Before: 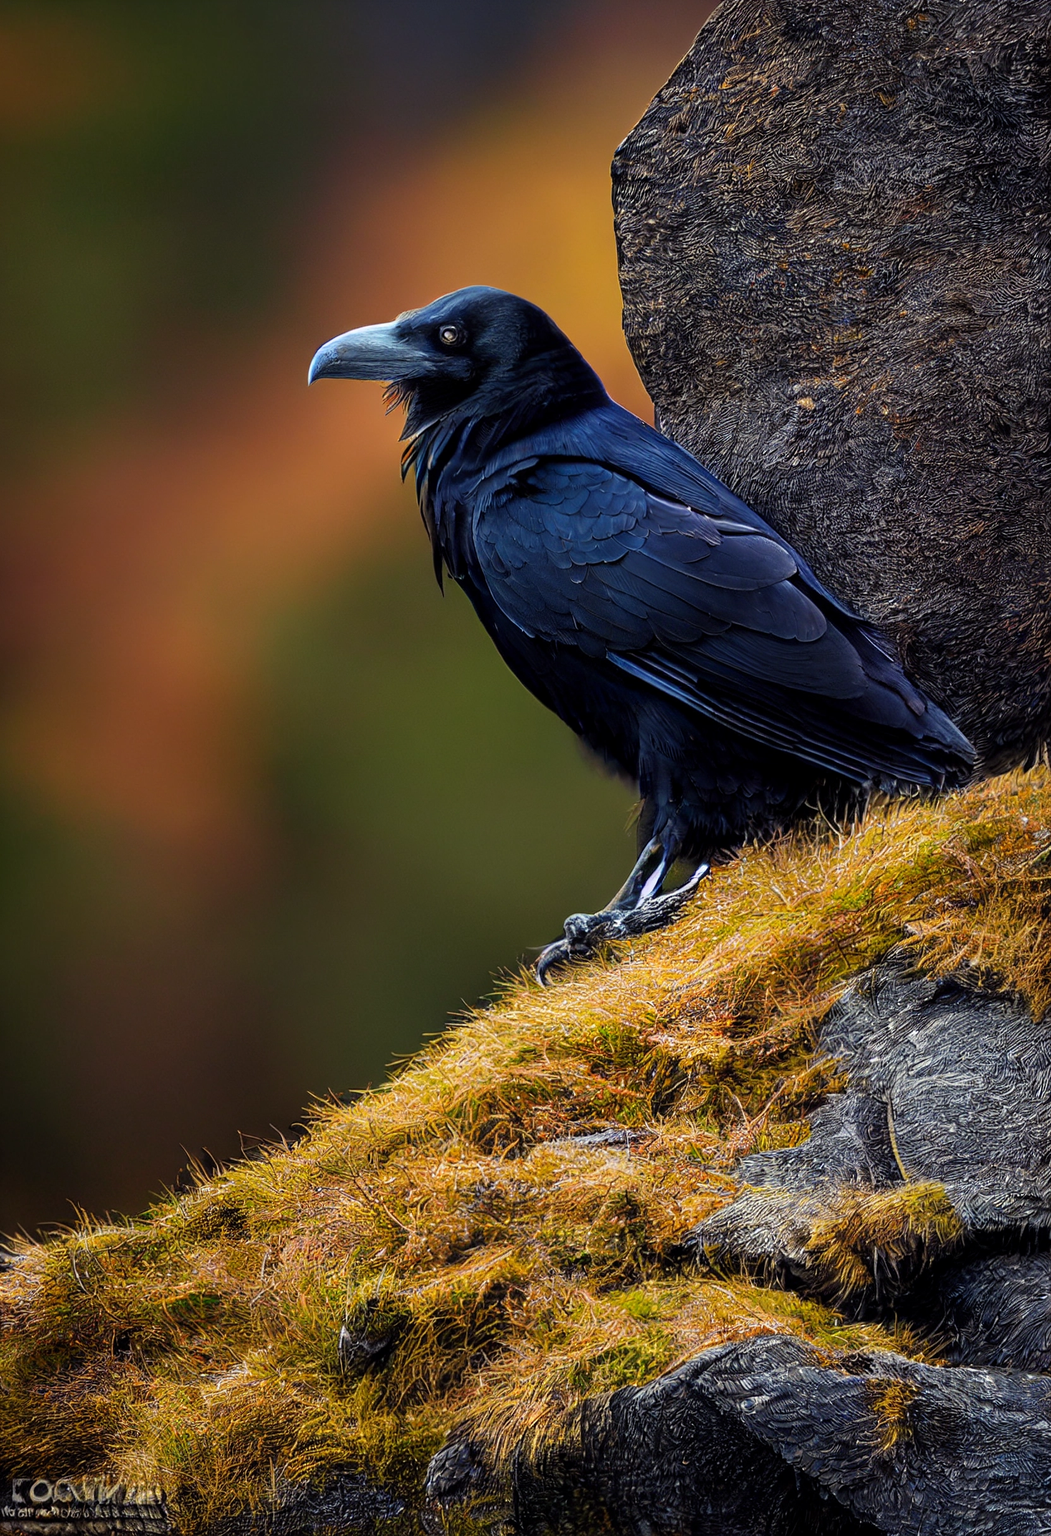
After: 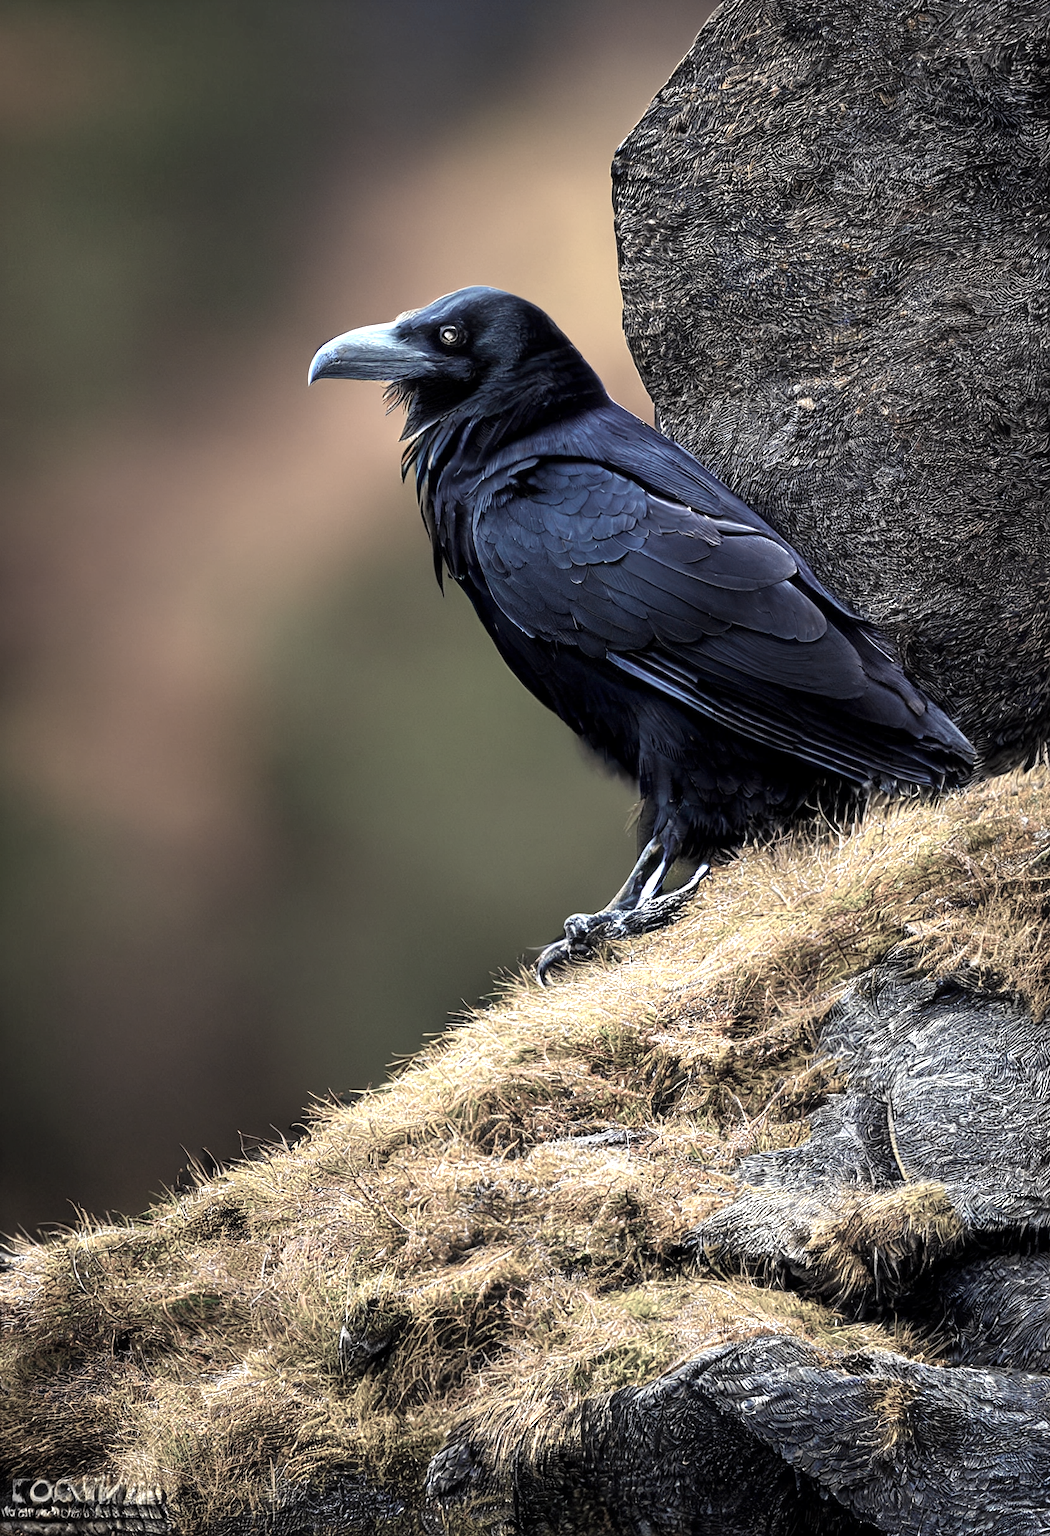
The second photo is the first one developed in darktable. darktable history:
white balance: emerald 1
color zones: curves: ch1 [(0.238, 0.163) (0.476, 0.2) (0.733, 0.322) (0.848, 0.134)]
exposure: exposure 1 EV, compensate highlight preservation false
